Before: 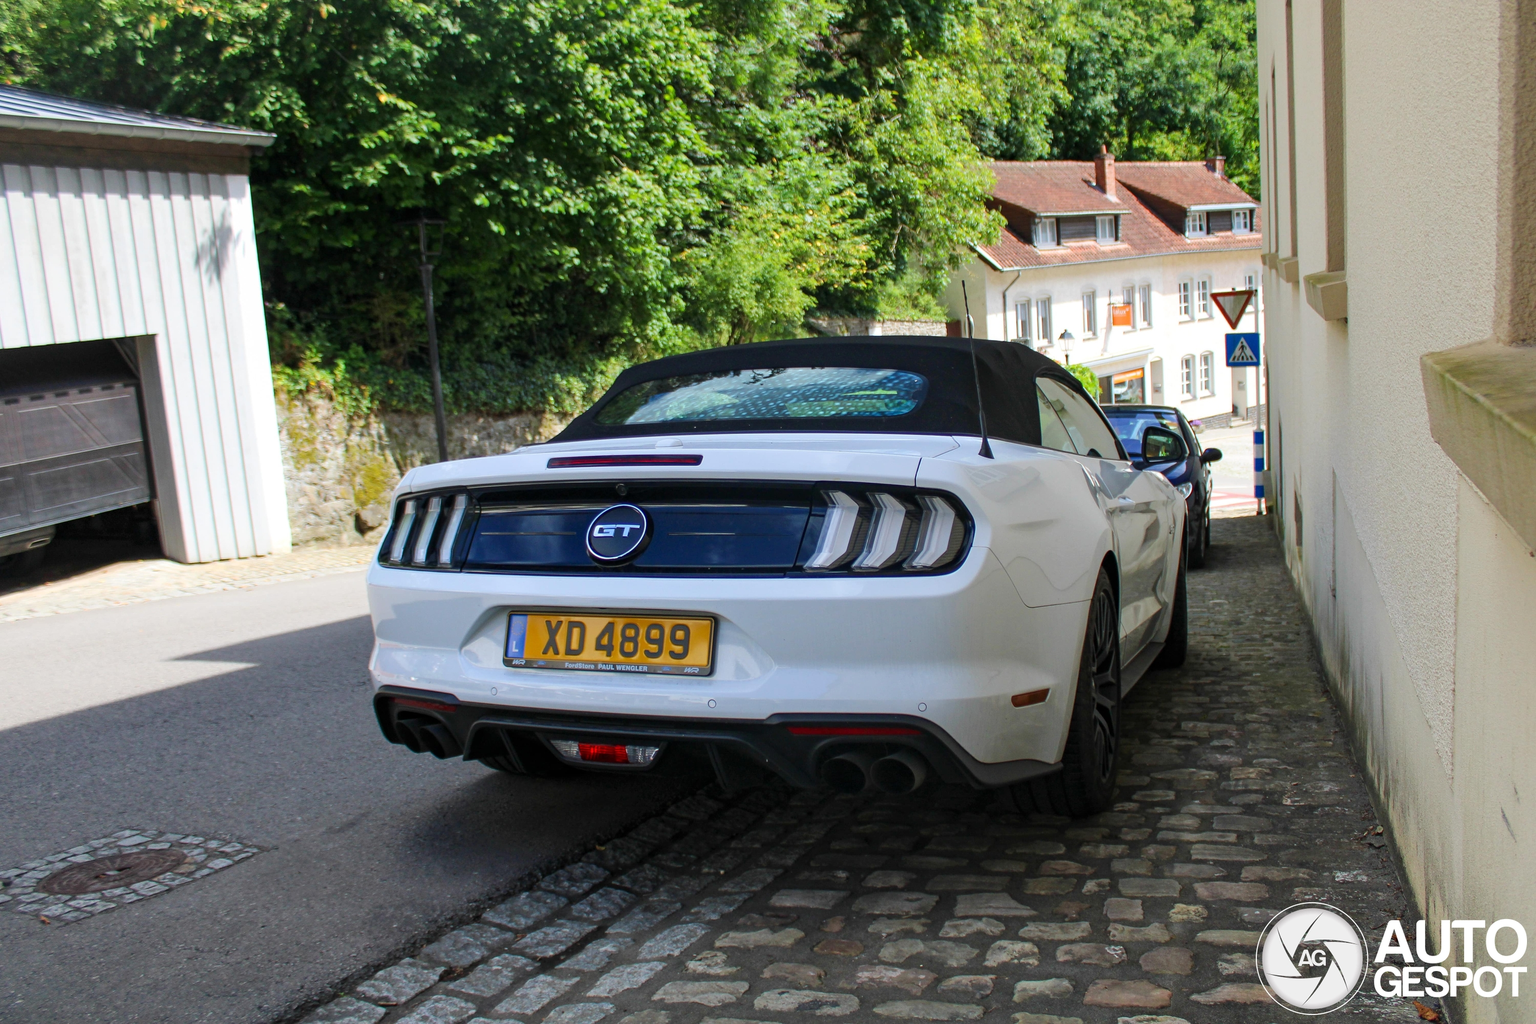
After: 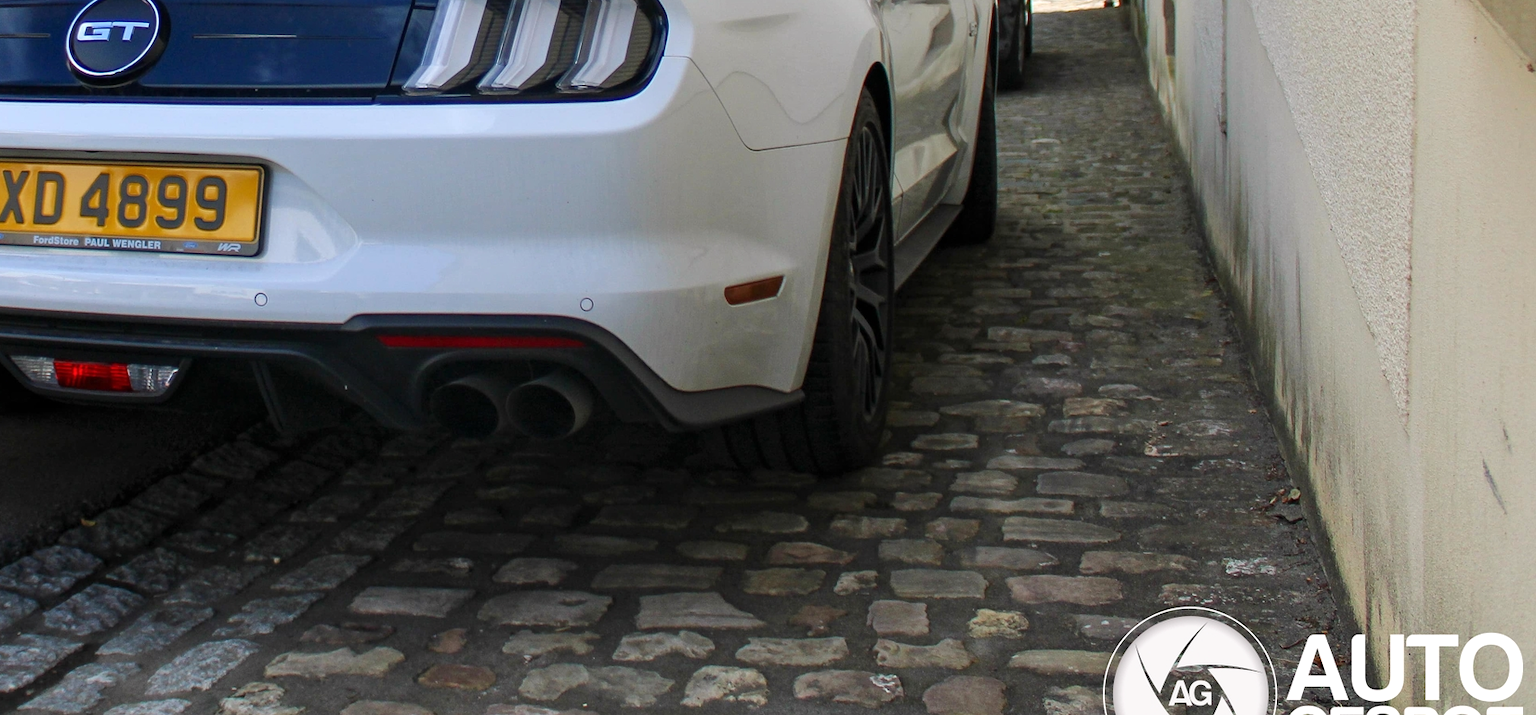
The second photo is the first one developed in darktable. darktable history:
color calibration: illuminant custom, x 0.344, y 0.359, temperature 5049.61 K
crop and rotate: left 35.421%, top 49.863%, bottom 4.973%
exposure: exposure 0.128 EV, compensate highlight preservation false
